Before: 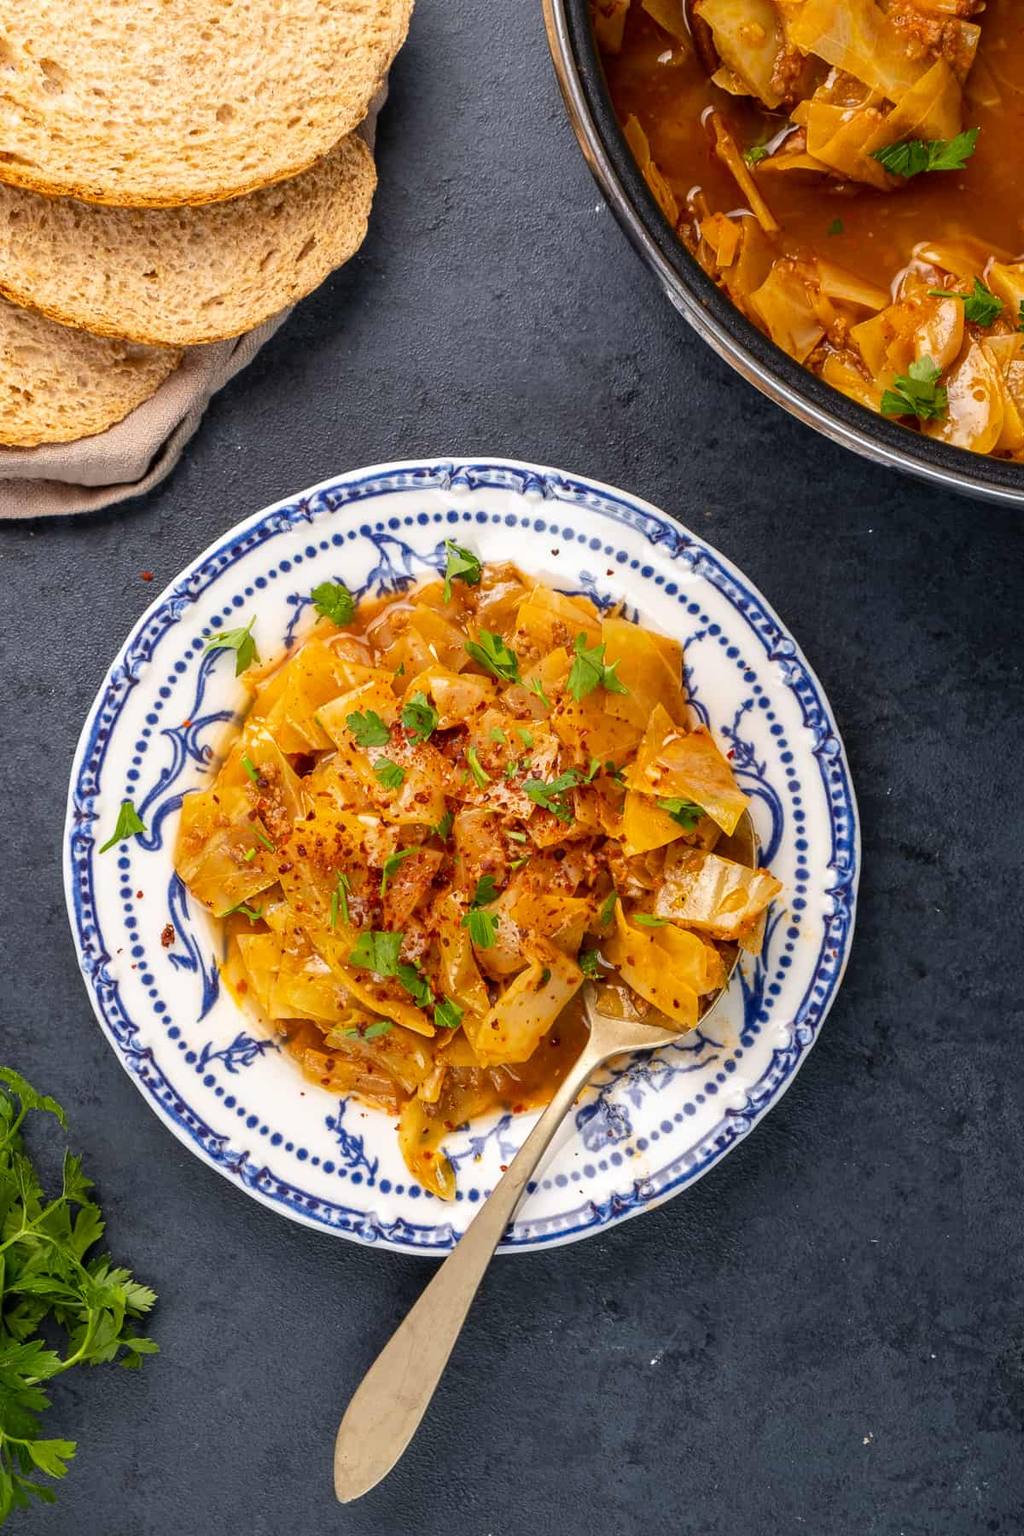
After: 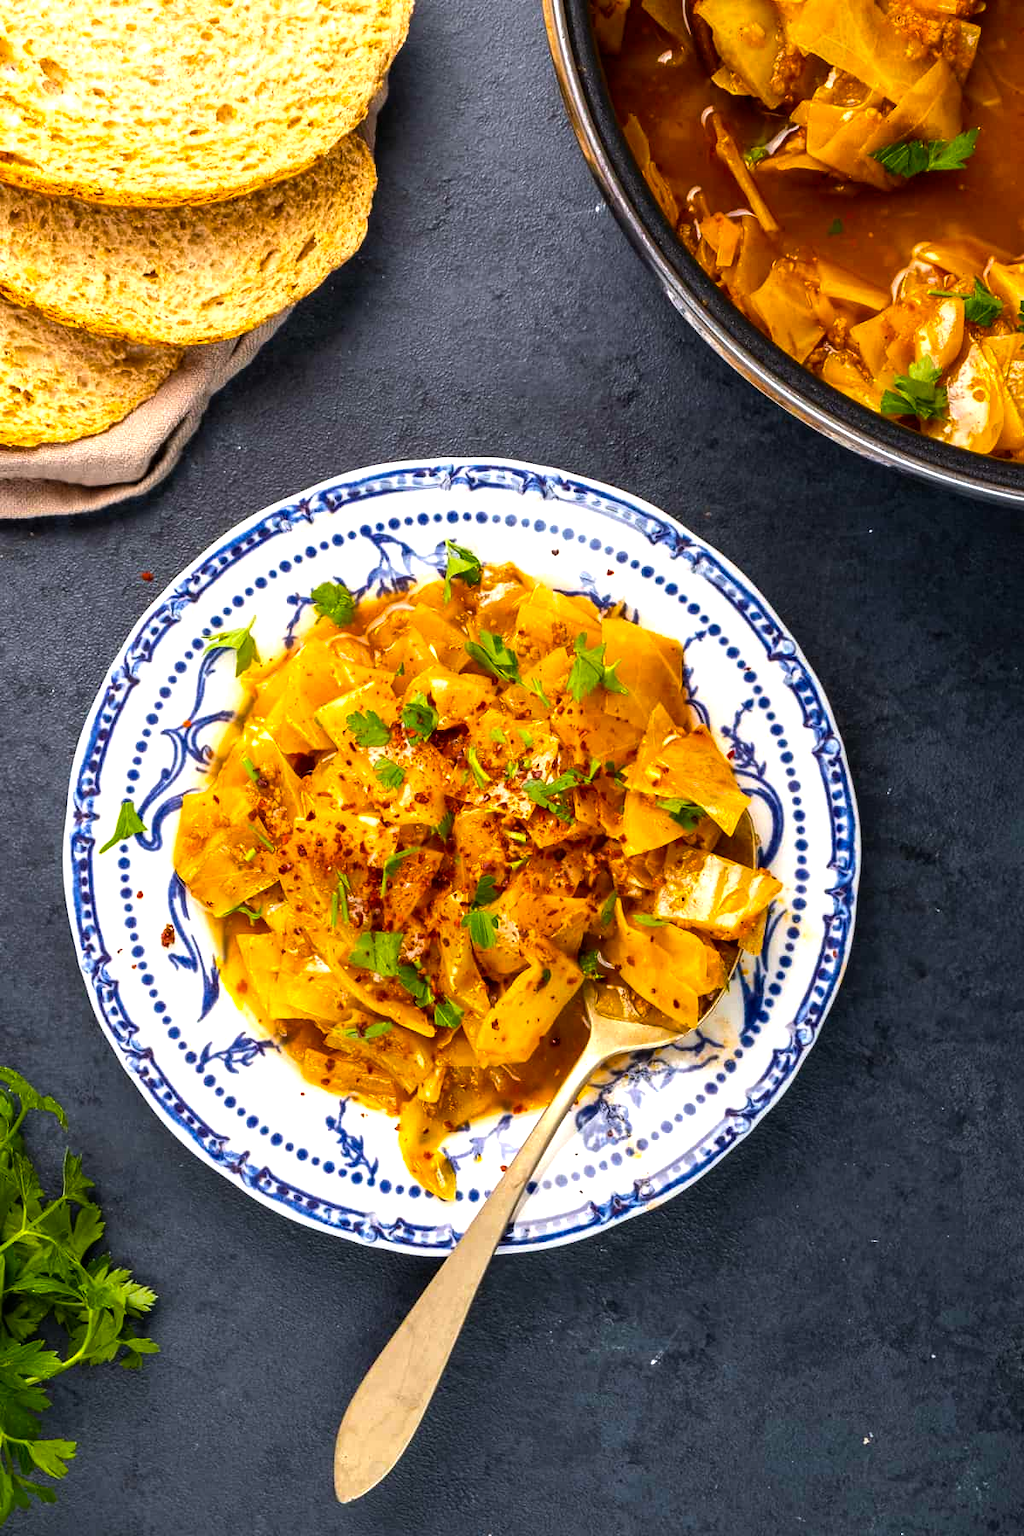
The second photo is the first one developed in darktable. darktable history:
color balance rgb: perceptual saturation grading › global saturation 30.335%, perceptual brilliance grading › global brilliance -5.324%, perceptual brilliance grading › highlights 24.372%, perceptual brilliance grading › mid-tones 7.125%, perceptual brilliance grading › shadows -5.092%, global vibrance 11.065%
